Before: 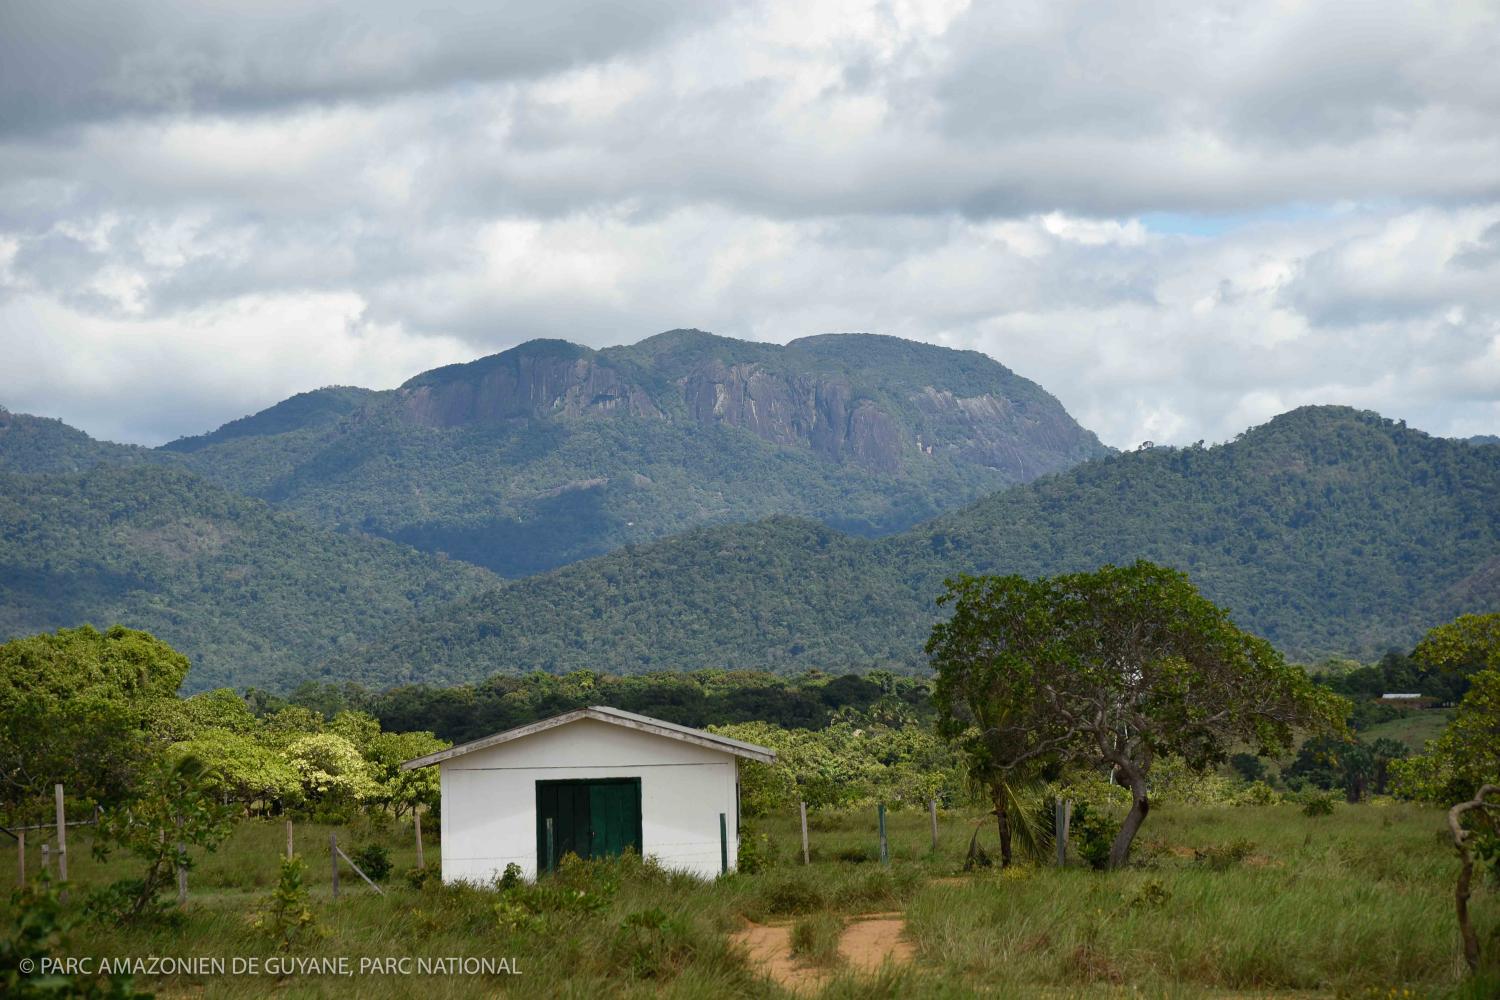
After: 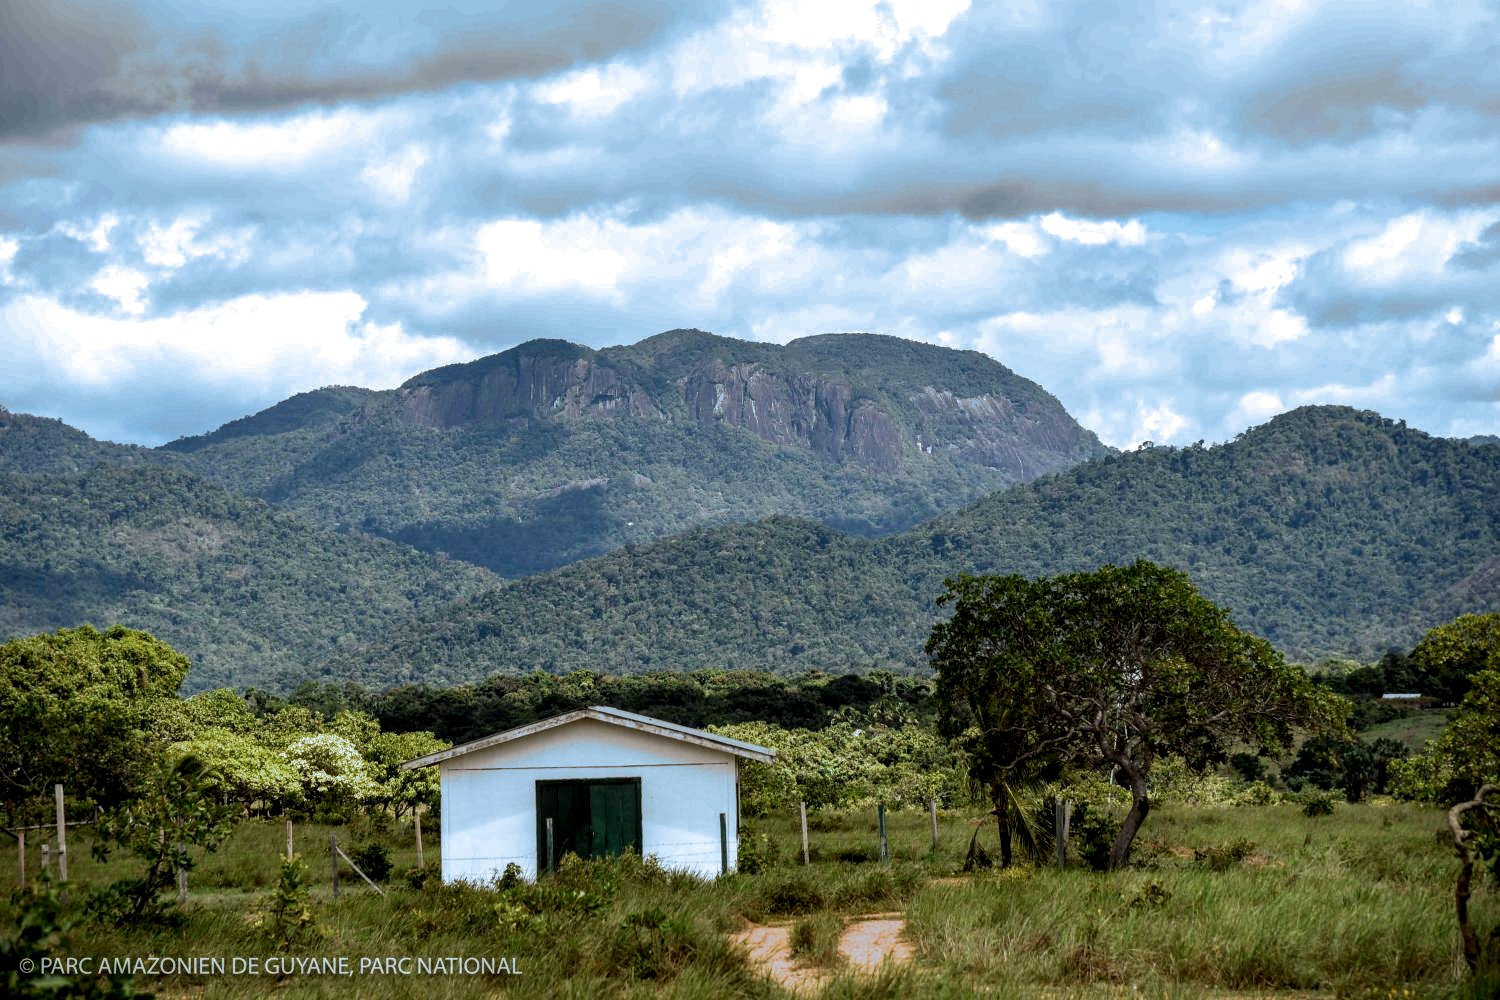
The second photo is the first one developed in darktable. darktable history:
exposure: black level correction 0.002, compensate highlight preservation false
split-toning: shadows › hue 351.18°, shadows › saturation 0.86, highlights › hue 218.82°, highlights › saturation 0.73, balance -19.167
local contrast: highlights 19%, detail 186%
